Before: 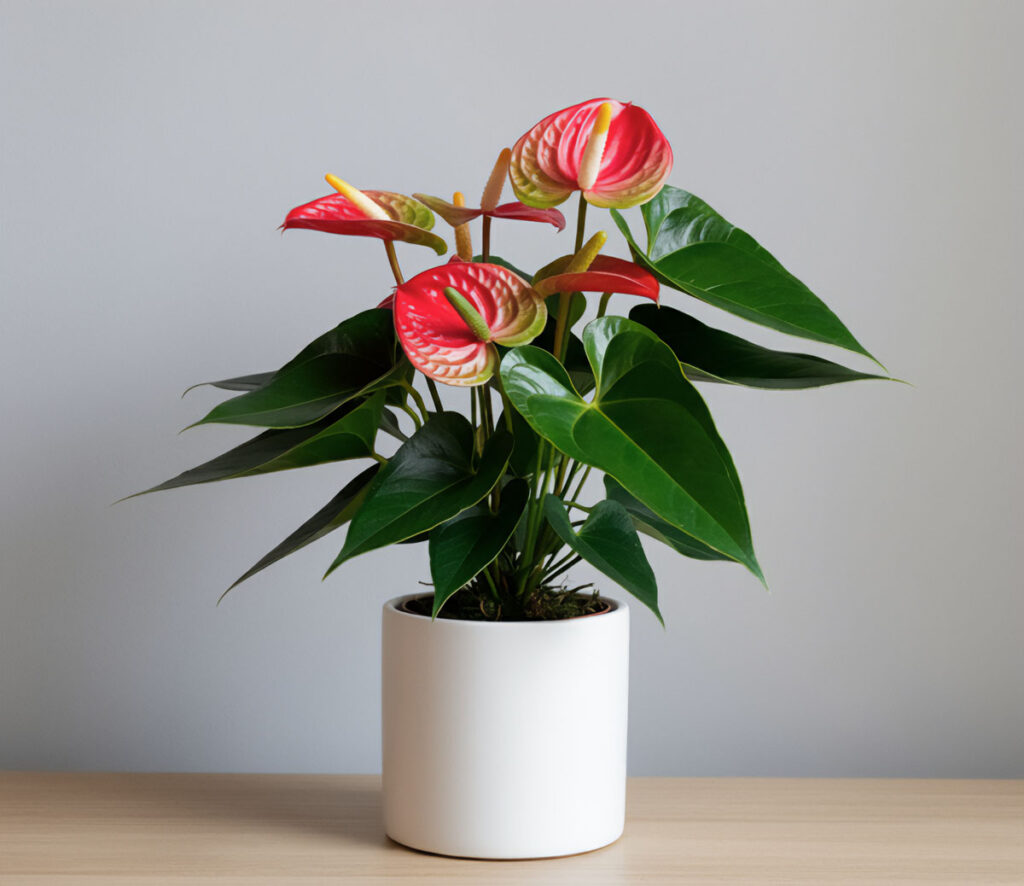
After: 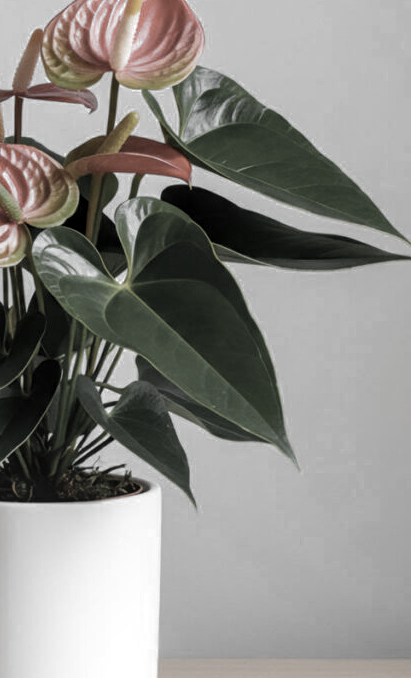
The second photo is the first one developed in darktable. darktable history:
color zones: curves: ch0 [(0, 0.613) (0.01, 0.613) (0.245, 0.448) (0.498, 0.529) (0.642, 0.665) (0.879, 0.777) (0.99, 0.613)]; ch1 [(0, 0.035) (0.121, 0.189) (0.259, 0.197) (0.415, 0.061) (0.589, 0.022) (0.732, 0.022) (0.857, 0.026) (0.991, 0.053)]
crop: left 45.756%, top 13.442%, right 14.026%, bottom 9.924%
exposure: exposure -0.028 EV, compensate highlight preservation false
local contrast: on, module defaults
